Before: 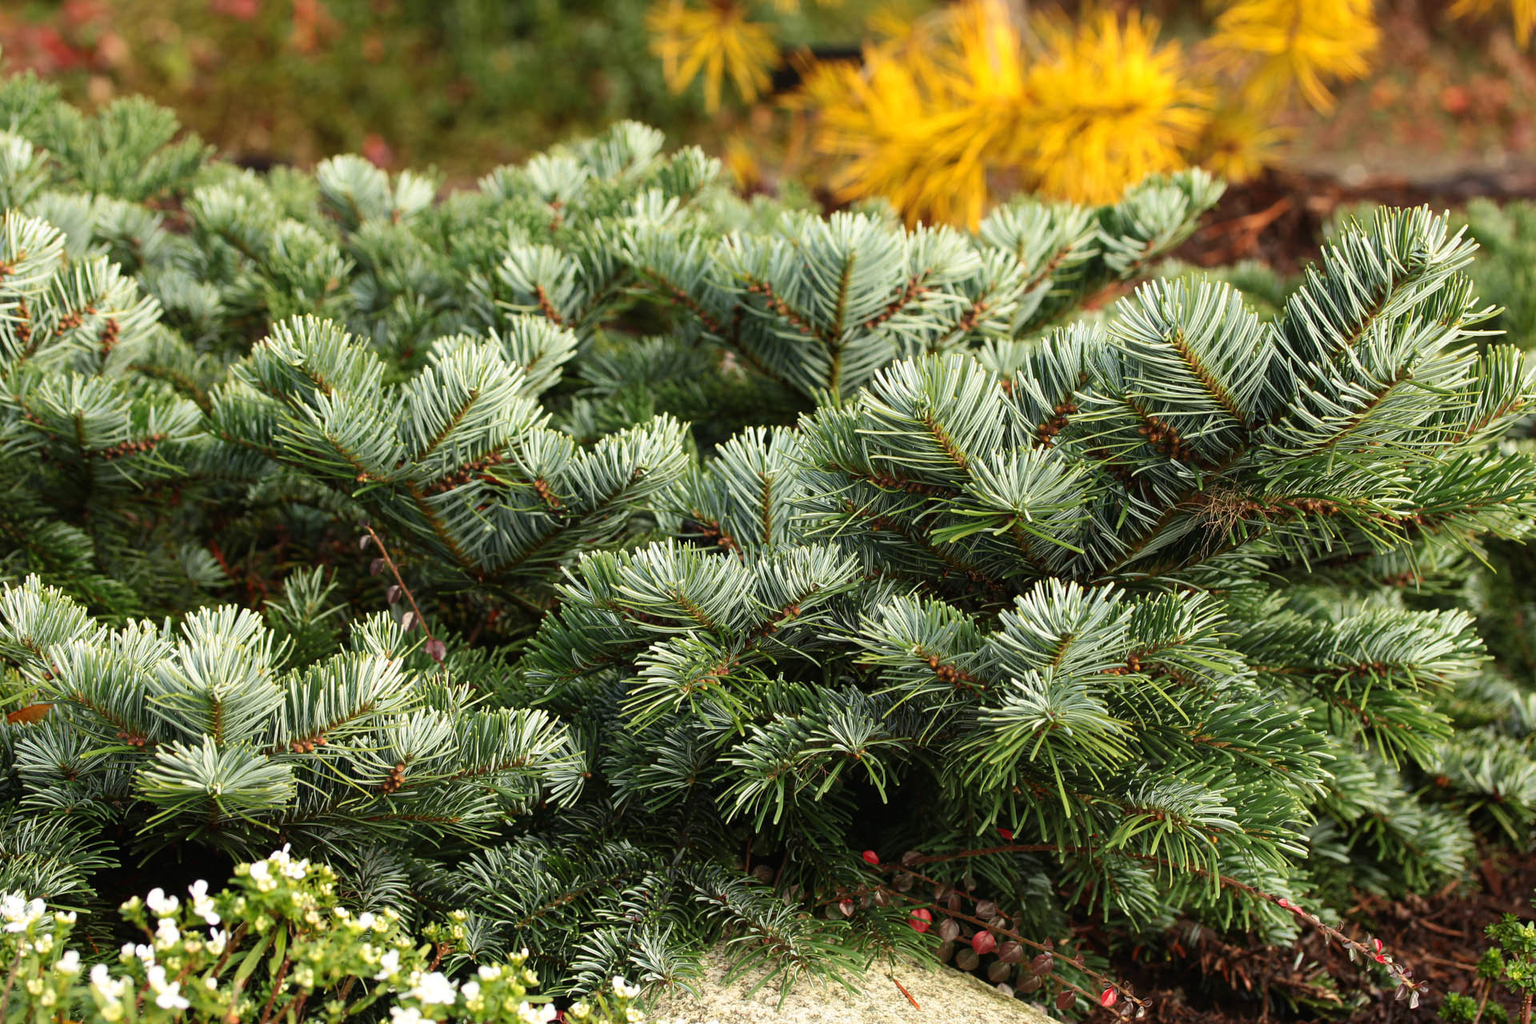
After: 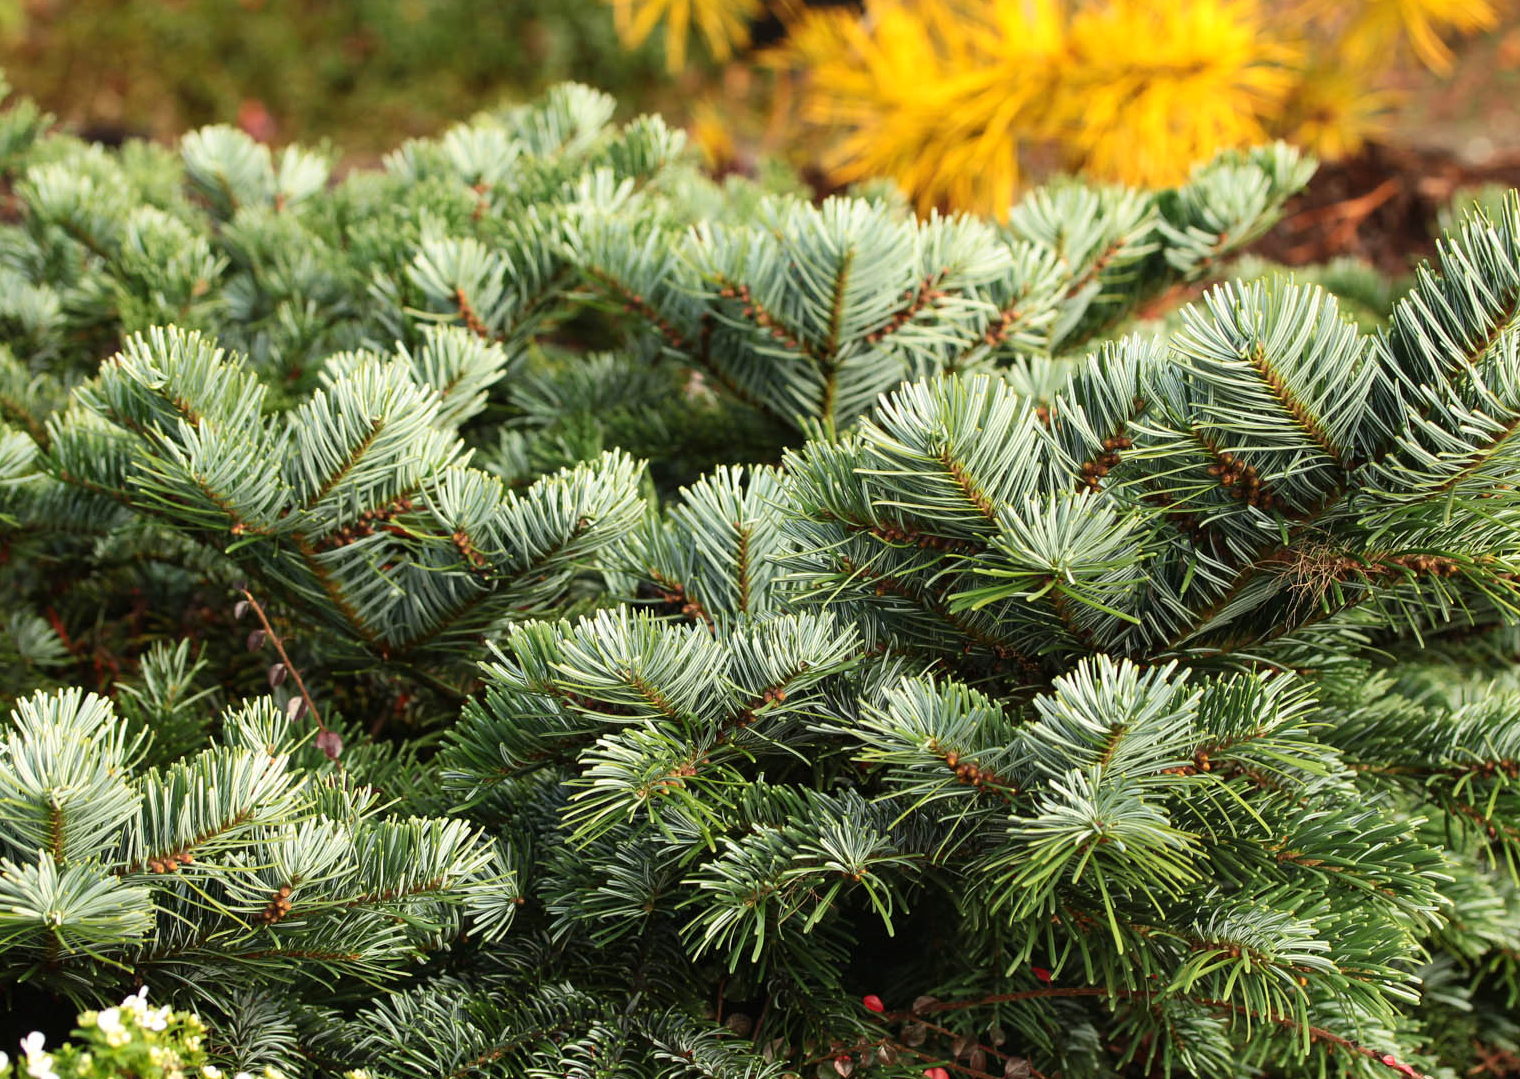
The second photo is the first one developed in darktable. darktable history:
crop: left 11.225%, top 5.381%, right 9.565%, bottom 10.314%
tone curve: curves: ch0 [(0, 0) (0.641, 0.691) (1, 1)]
